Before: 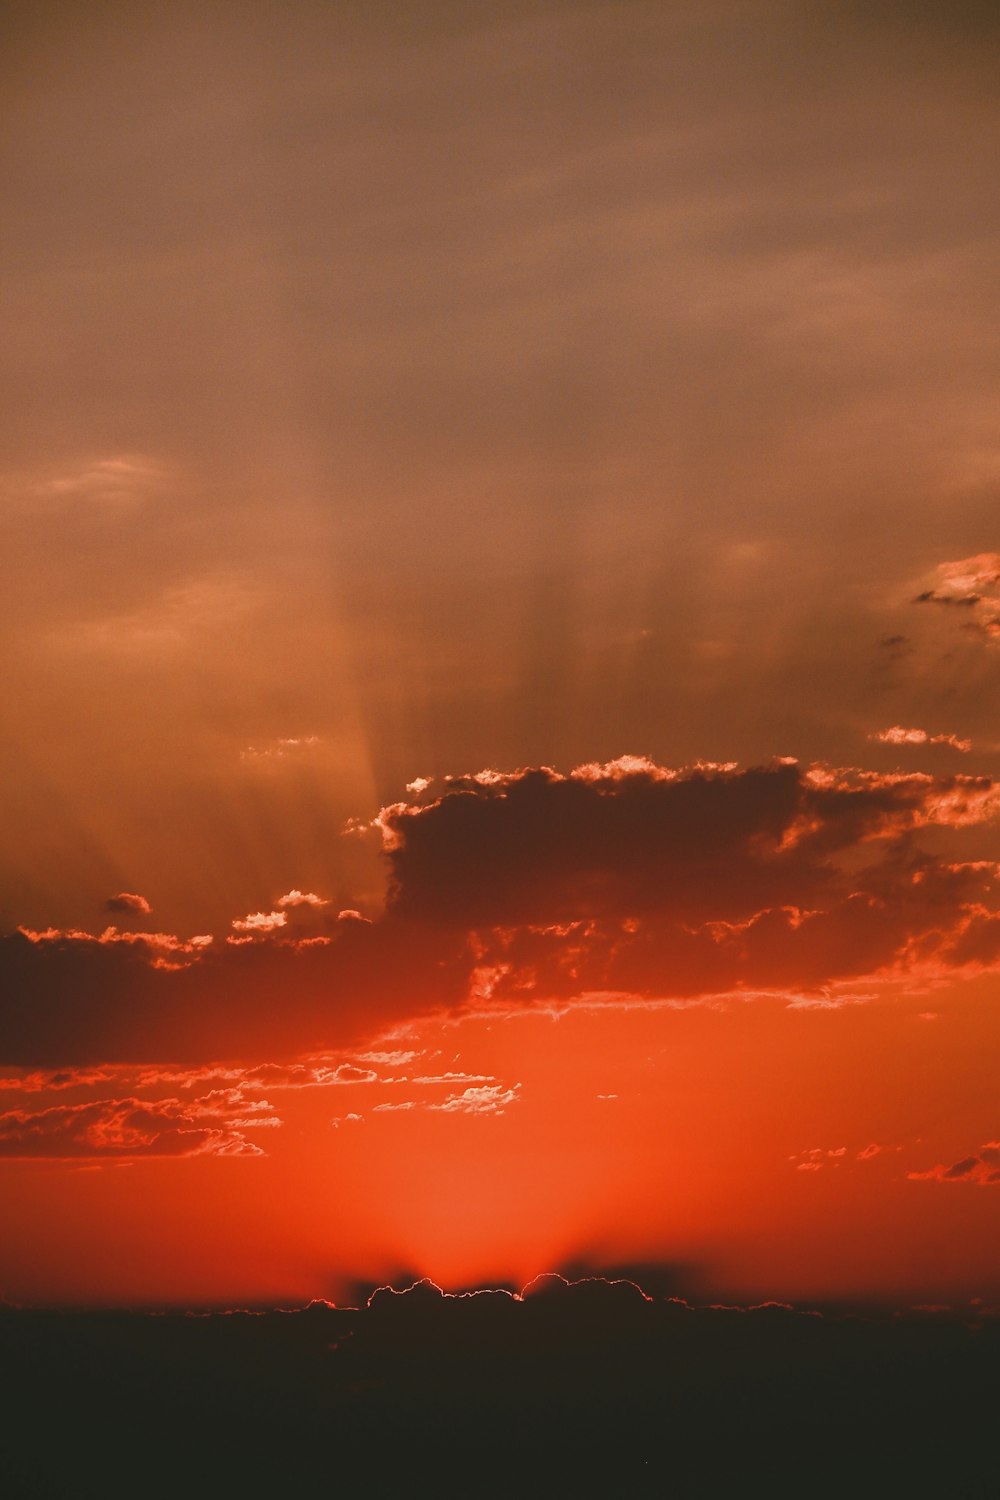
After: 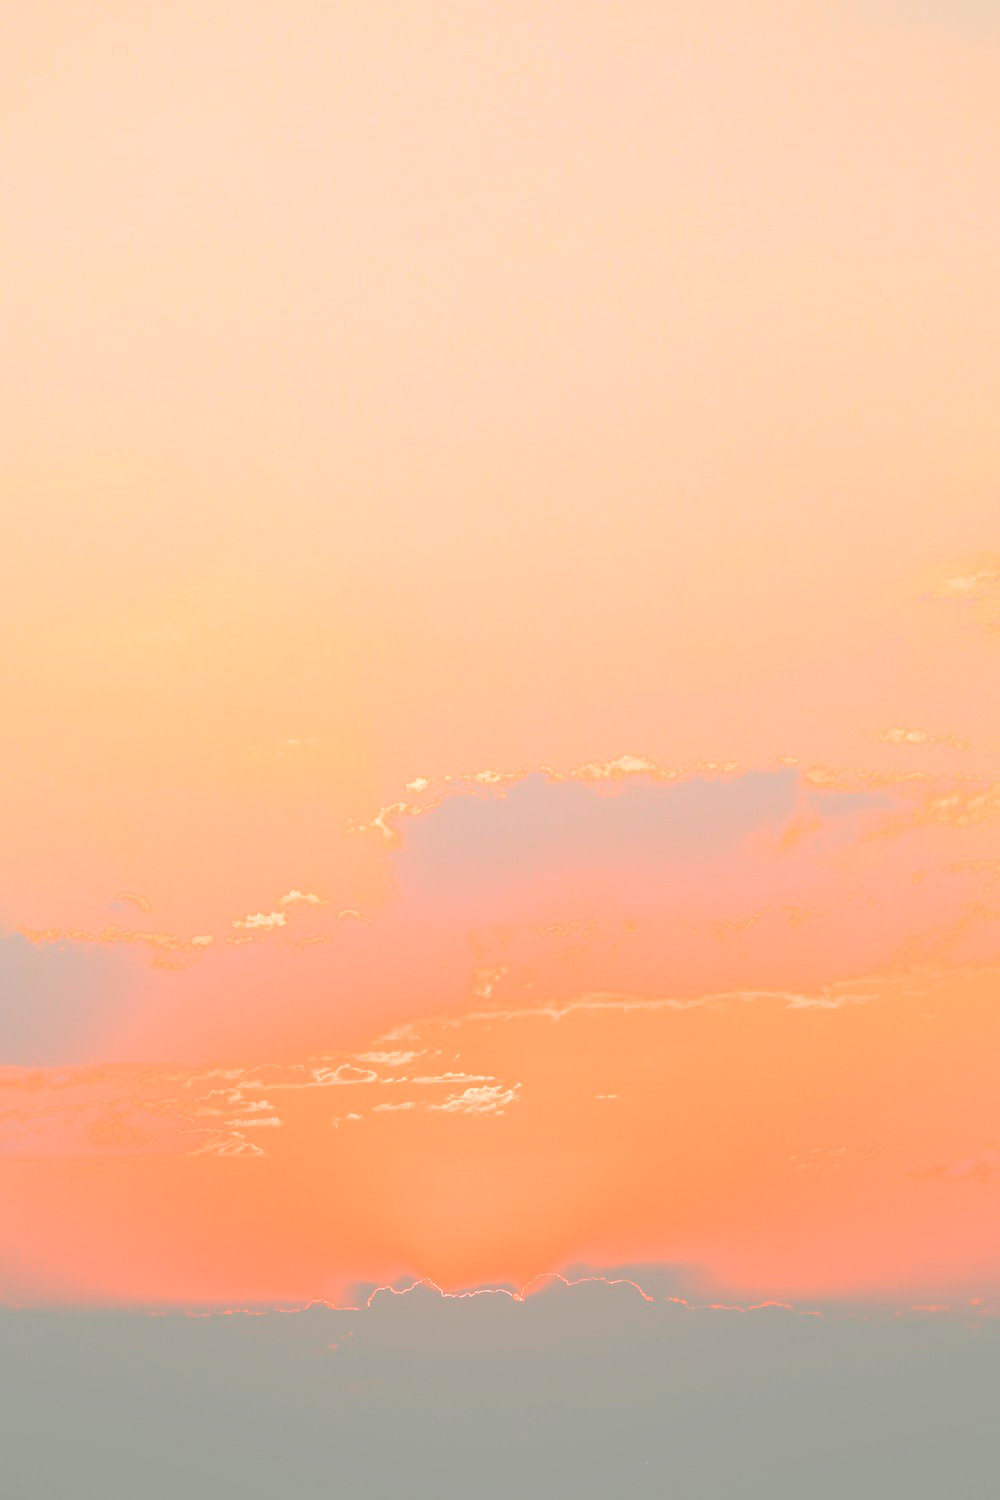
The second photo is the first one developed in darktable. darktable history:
bloom: size 85%, threshold 5%, strength 85%
local contrast: on, module defaults
